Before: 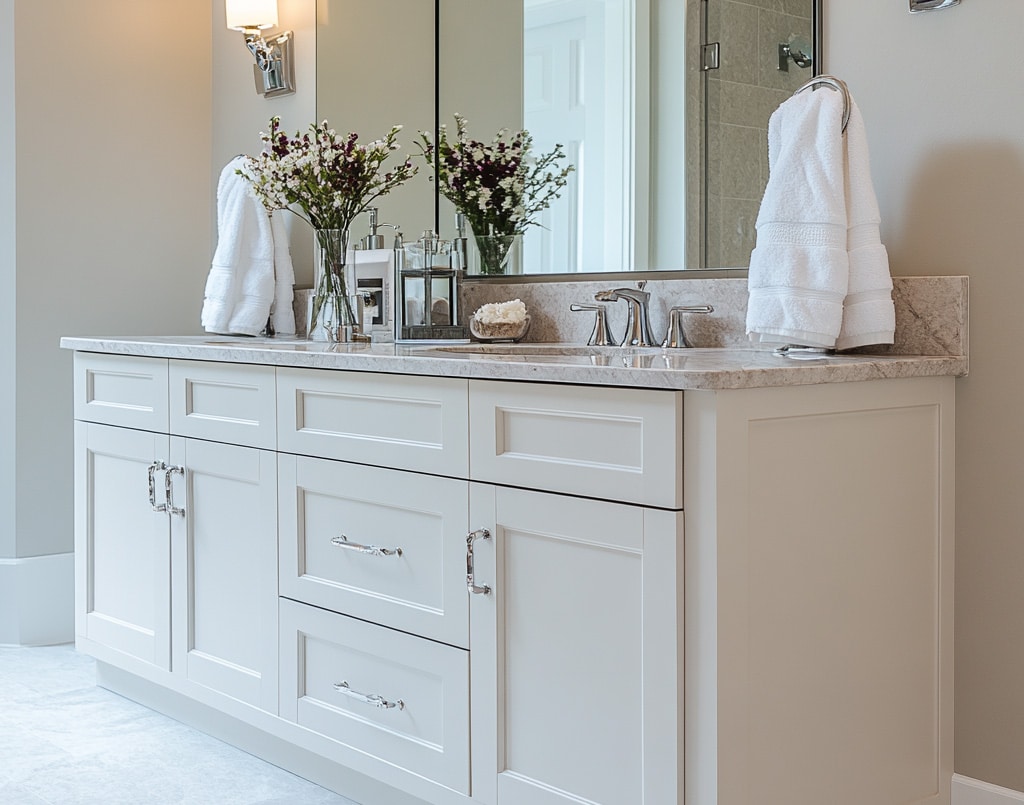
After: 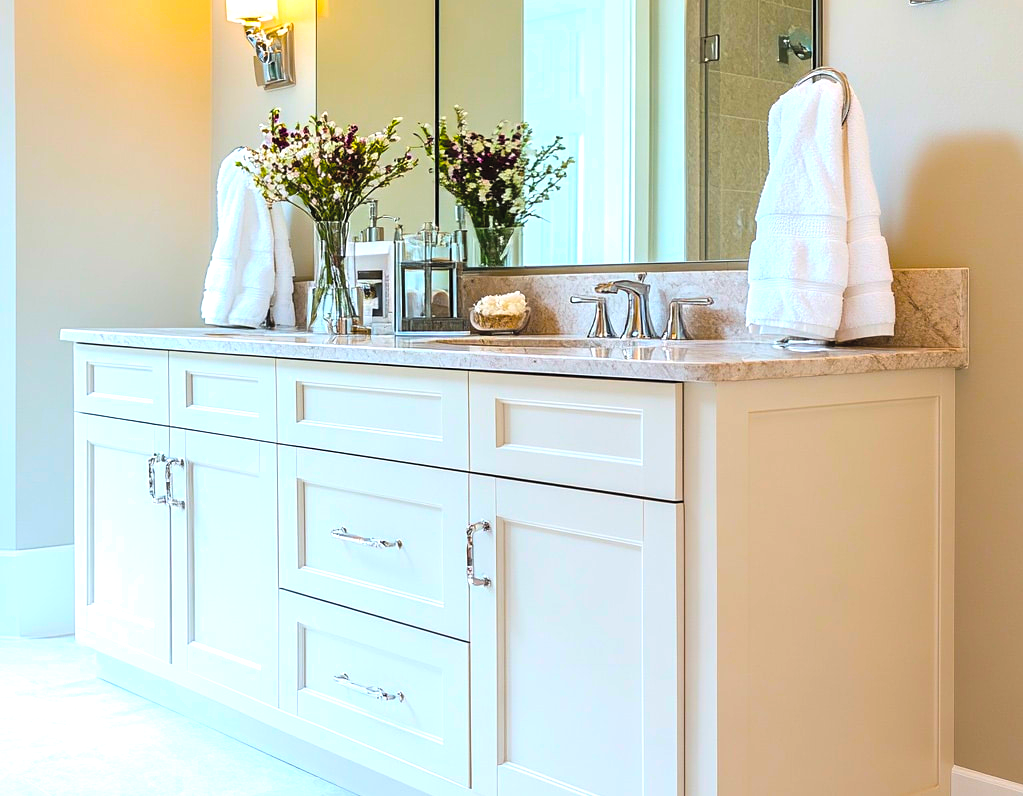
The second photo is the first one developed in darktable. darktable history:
contrast brightness saturation: brightness 0.15
color balance rgb: linear chroma grading › shadows -40%, linear chroma grading › highlights 40%, linear chroma grading › global chroma 45%, linear chroma grading › mid-tones -30%, perceptual saturation grading › global saturation 55%, perceptual saturation grading › highlights -50%, perceptual saturation grading › mid-tones 40%, perceptual saturation grading › shadows 30%, perceptual brilliance grading › global brilliance 20%, perceptual brilliance grading › shadows -40%, global vibrance 35%
crop: top 1.049%, right 0.001%
